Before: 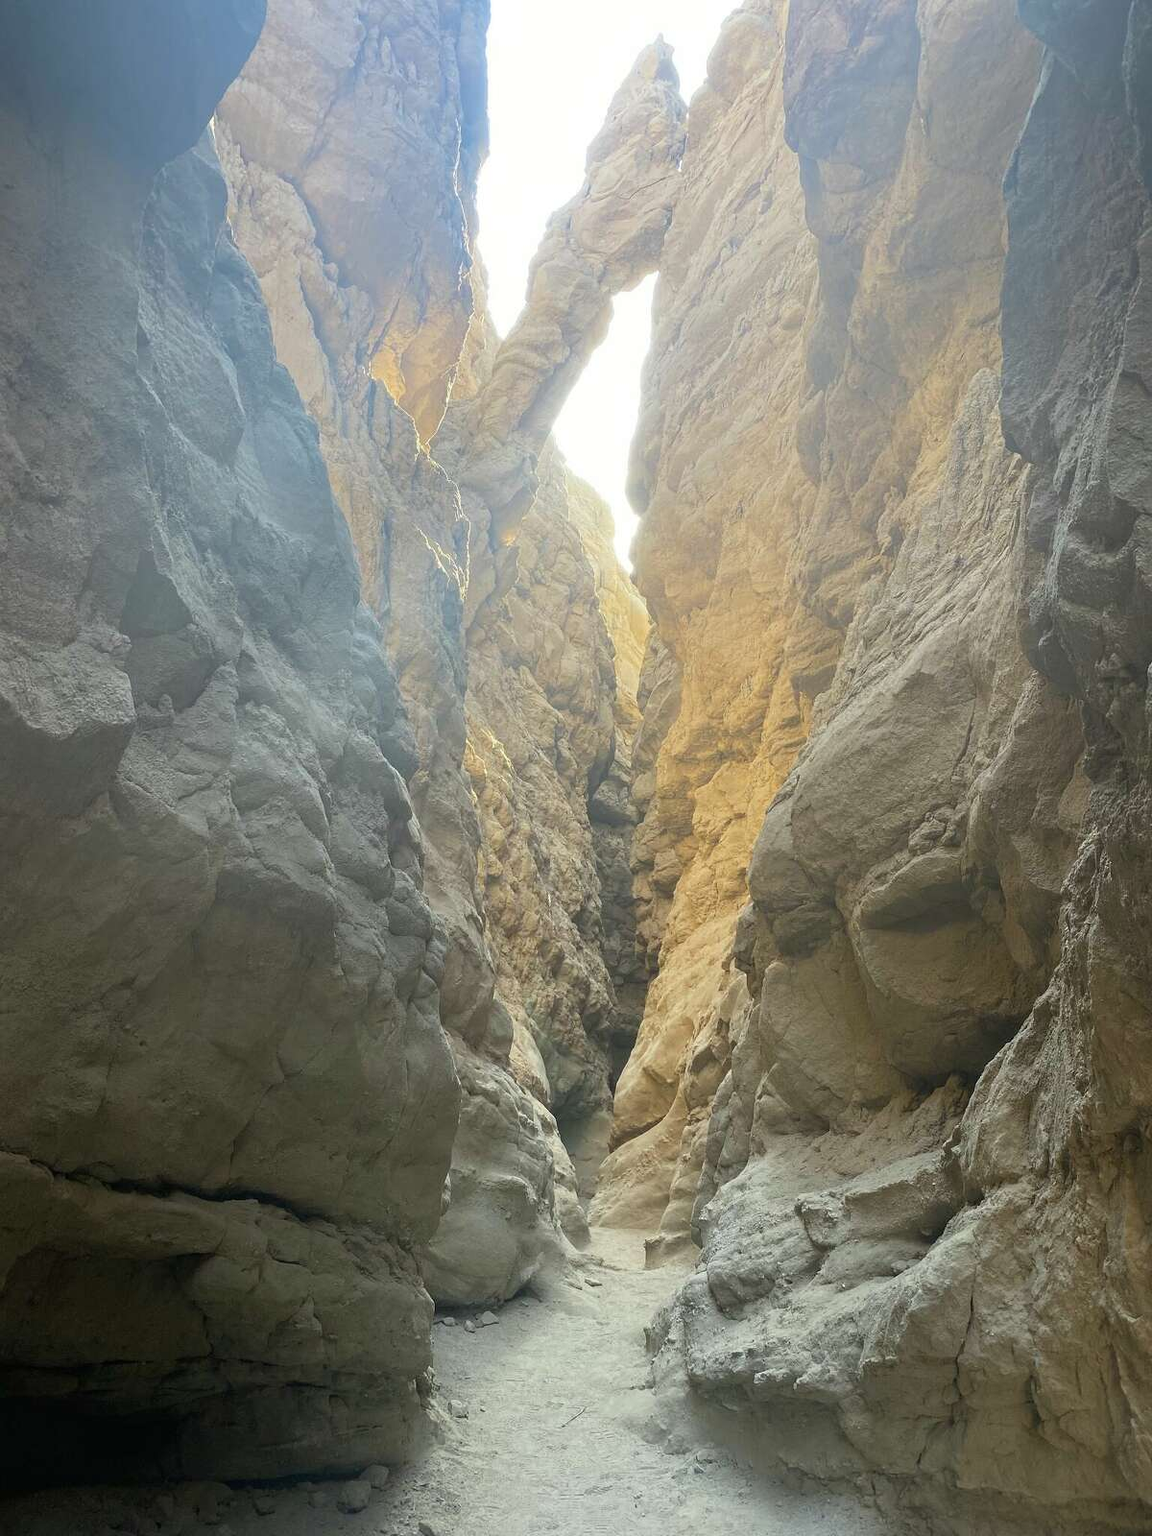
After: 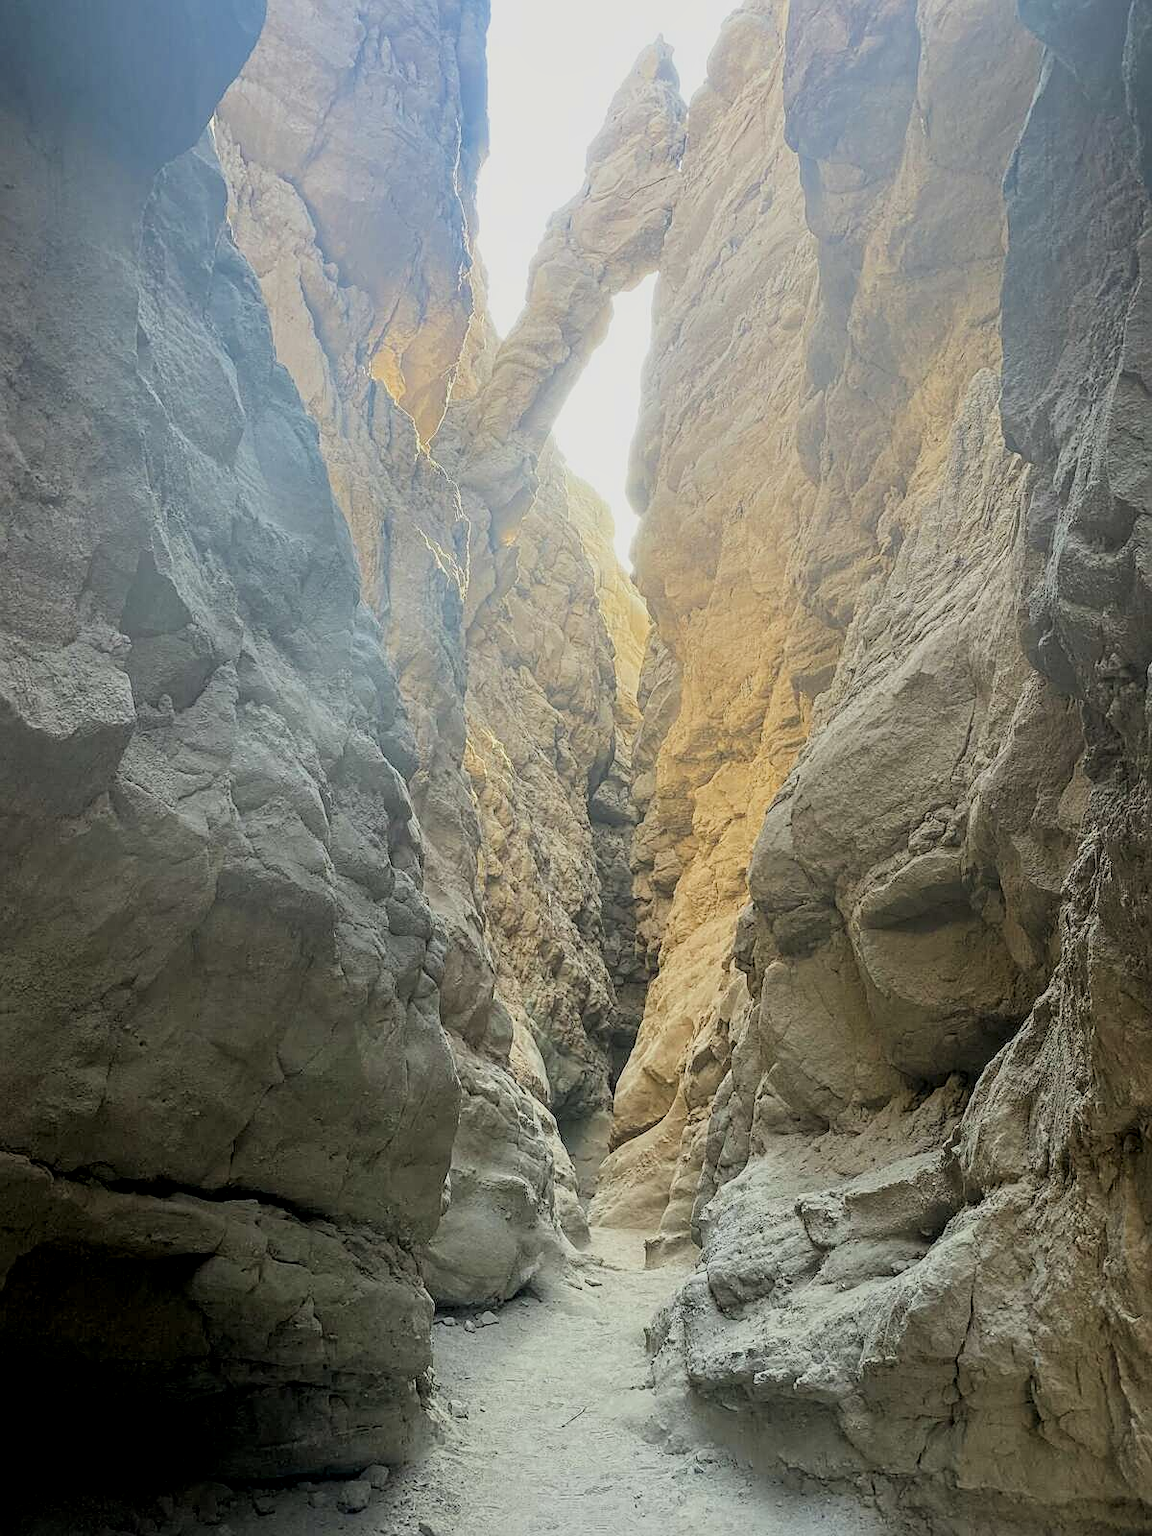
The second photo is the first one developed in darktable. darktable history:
local contrast: detail 130%
sharpen: on, module defaults
filmic rgb: black relative exposure -7.65 EV, white relative exposure 4.56 EV, hardness 3.61, color science v6 (2022)
